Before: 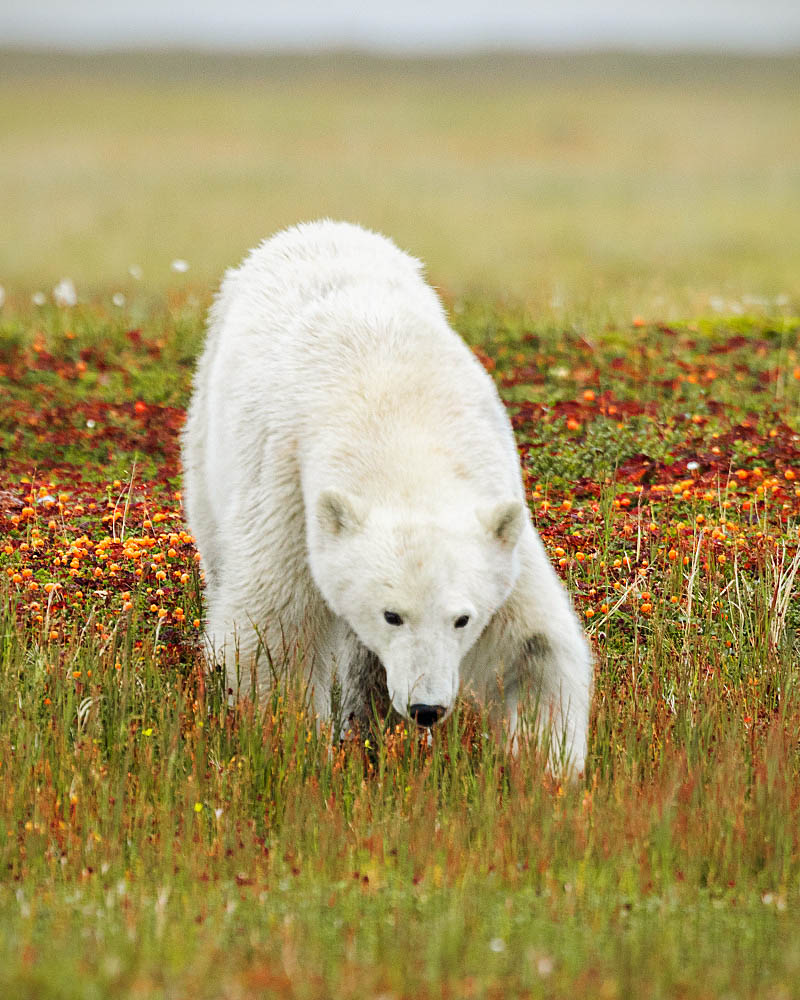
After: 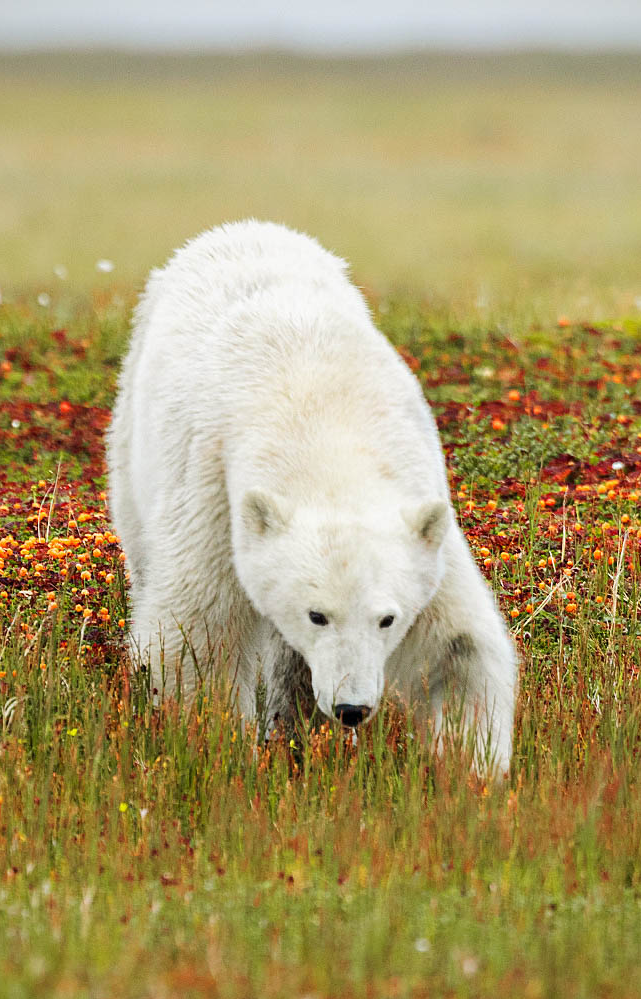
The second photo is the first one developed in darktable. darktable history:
crop and rotate: left 9.487%, right 10.289%
